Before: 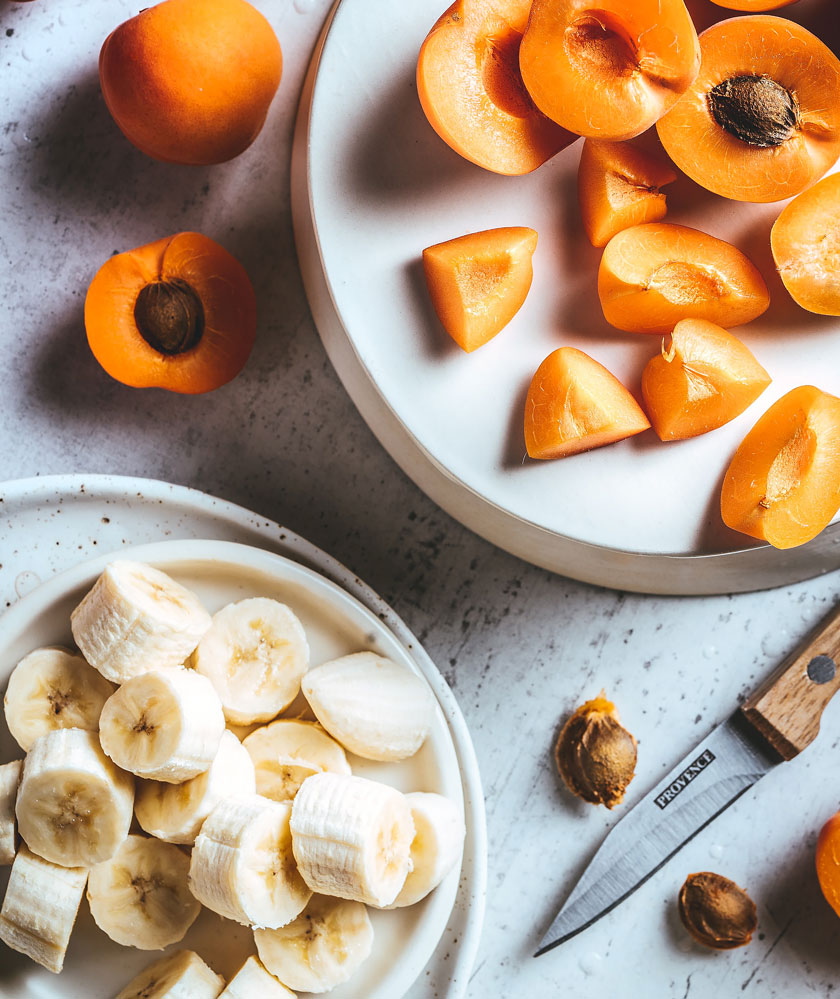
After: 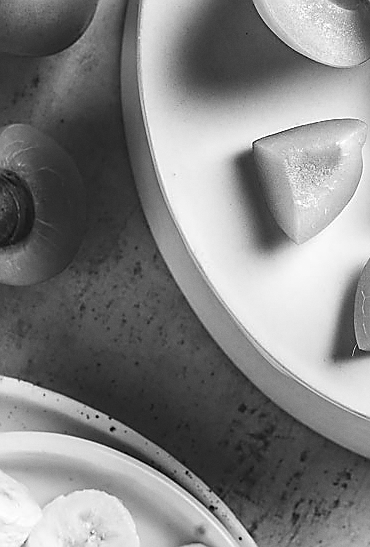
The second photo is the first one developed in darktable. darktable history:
contrast brightness saturation: saturation -1
crop: left 20.248%, top 10.86%, right 35.675%, bottom 34.321%
sharpen: radius 1.4, amount 1.25, threshold 0.7
grain: coarseness 0.09 ISO, strength 10%
